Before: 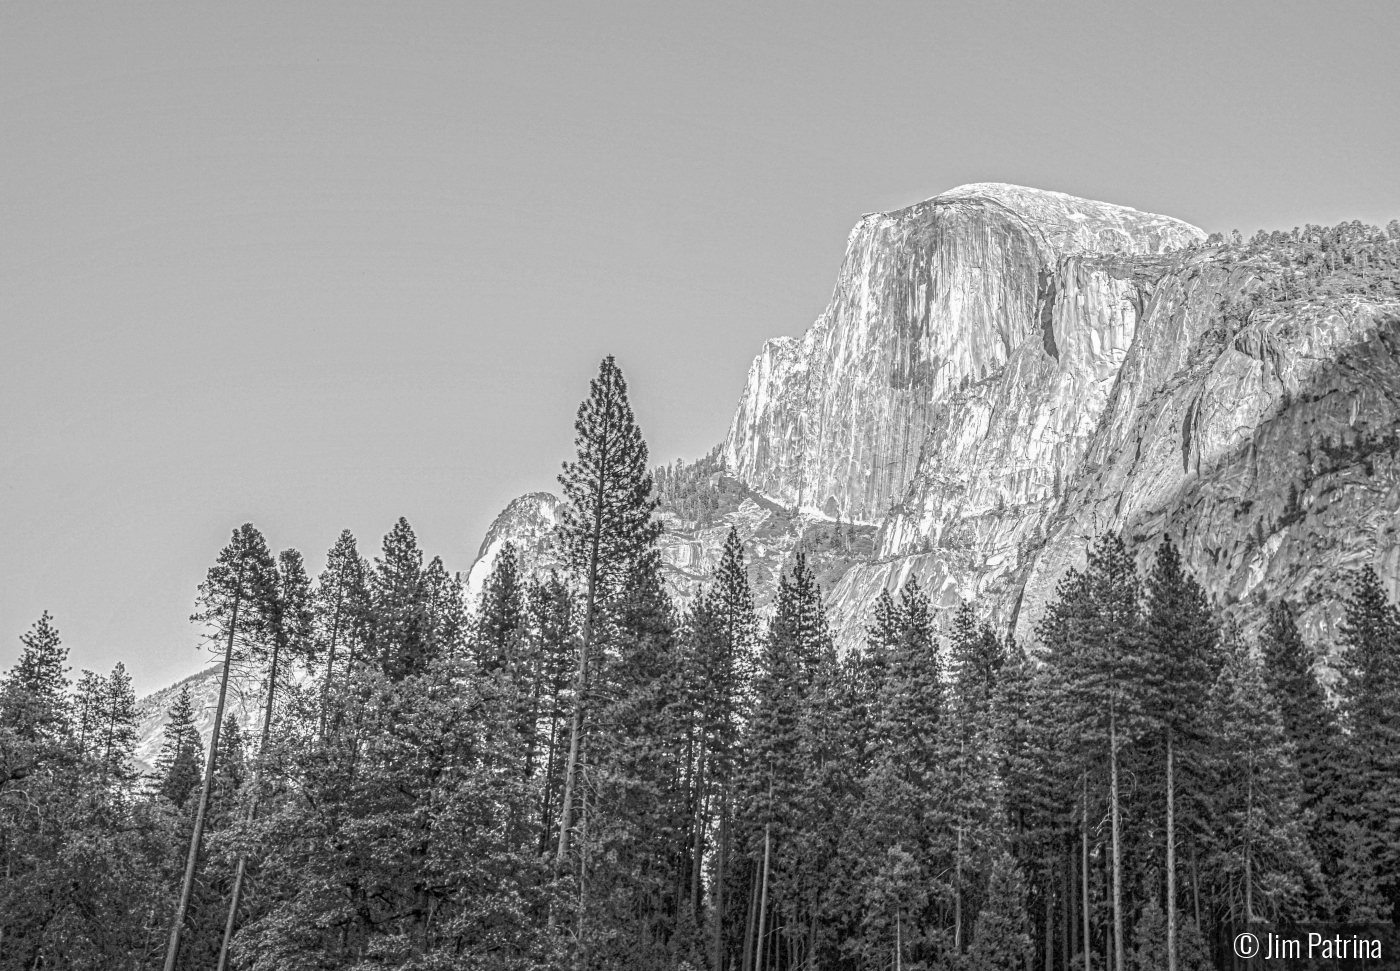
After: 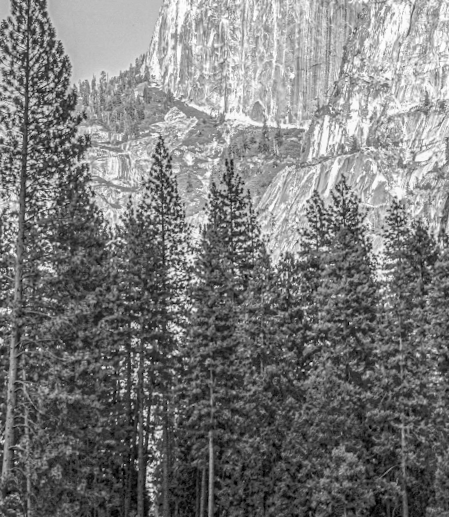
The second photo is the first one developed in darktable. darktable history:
rotate and perspective: rotation -3°, crop left 0.031, crop right 0.968, crop top 0.07, crop bottom 0.93
local contrast: detail 110%
crop: left 40.878%, top 39.176%, right 25.993%, bottom 3.081%
